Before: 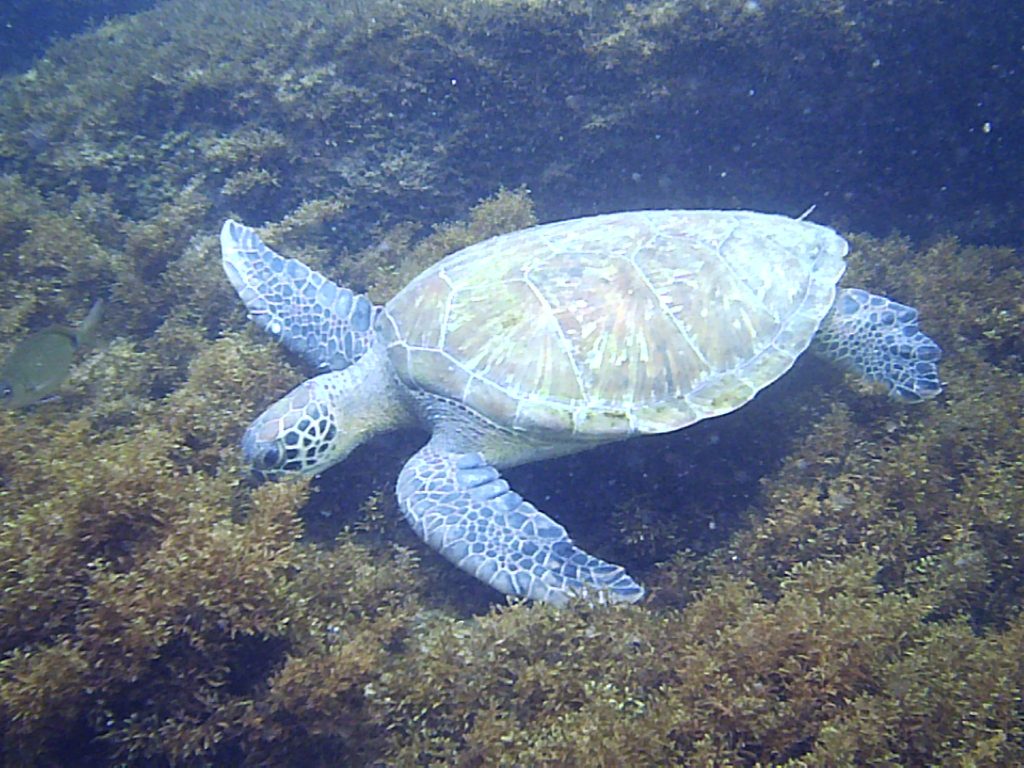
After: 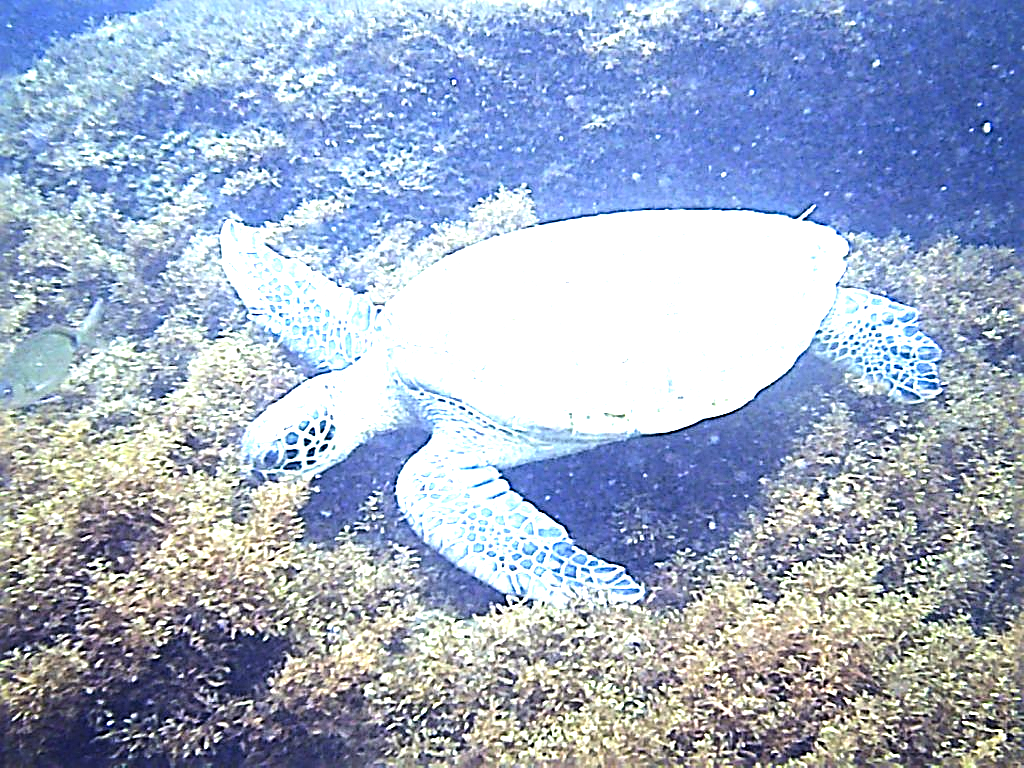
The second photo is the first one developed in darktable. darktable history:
tone equalizer: -8 EV -0.75 EV, -7 EV -0.7 EV, -6 EV -0.6 EV, -5 EV -0.4 EV, -3 EV 0.4 EV, -2 EV 0.6 EV, -1 EV 0.7 EV, +0 EV 0.75 EV, edges refinement/feathering 500, mask exposure compensation -1.57 EV, preserve details no
exposure: black level correction 0, exposure 1.2 EV, compensate exposure bias true, compensate highlight preservation false
sharpen: radius 3.69, amount 0.928
